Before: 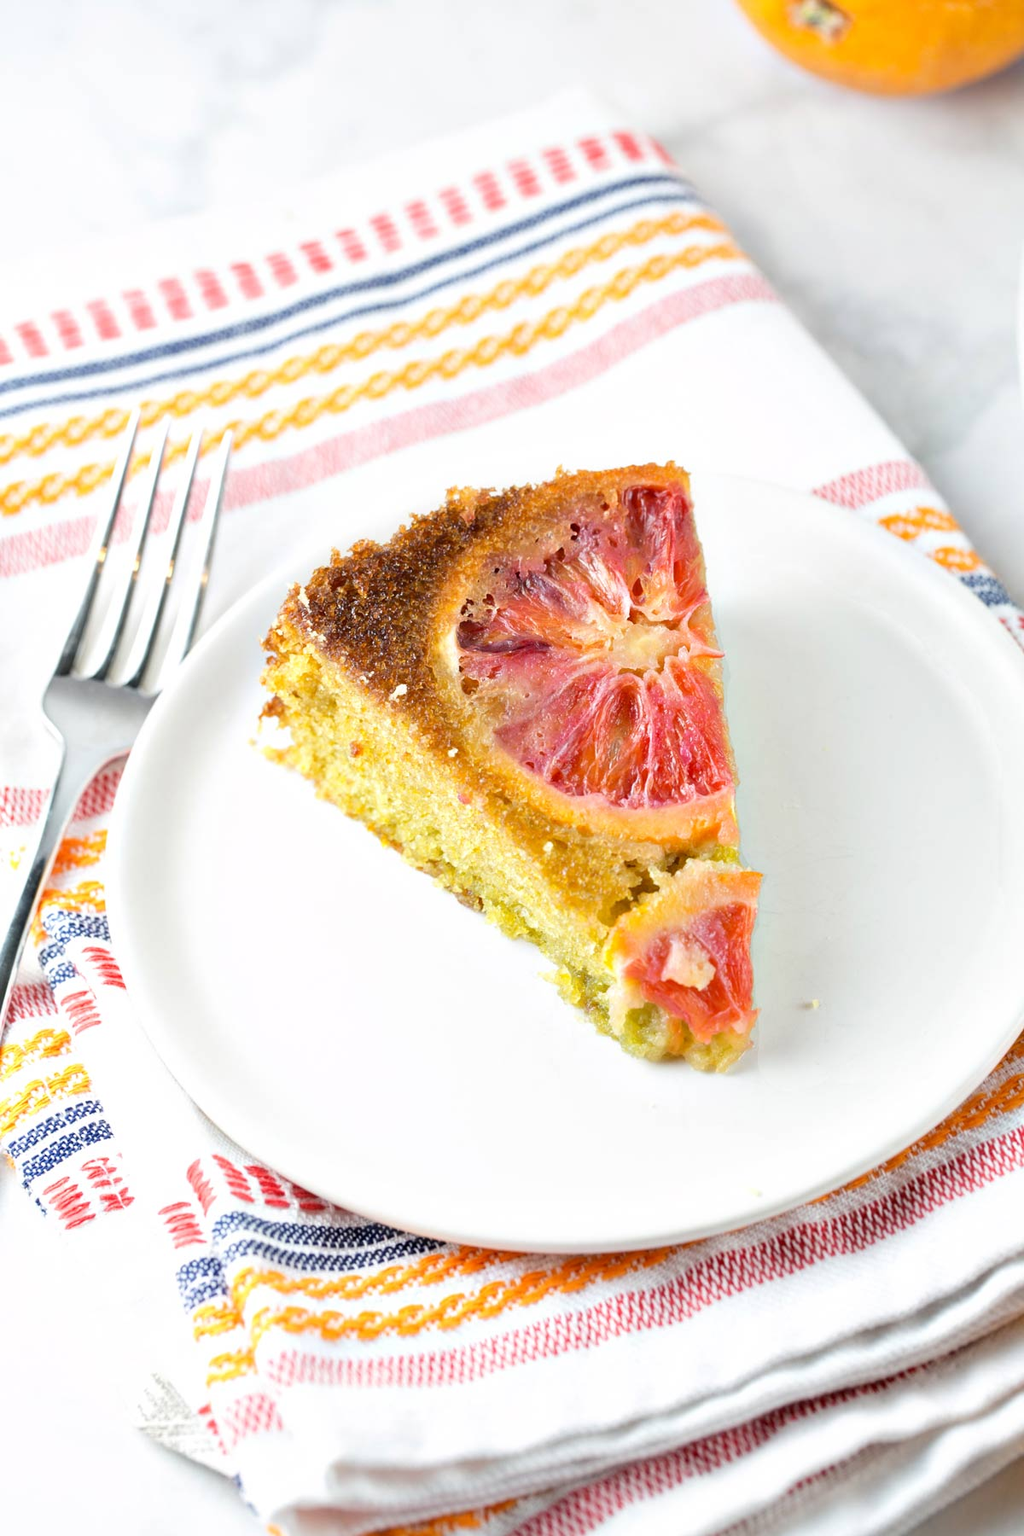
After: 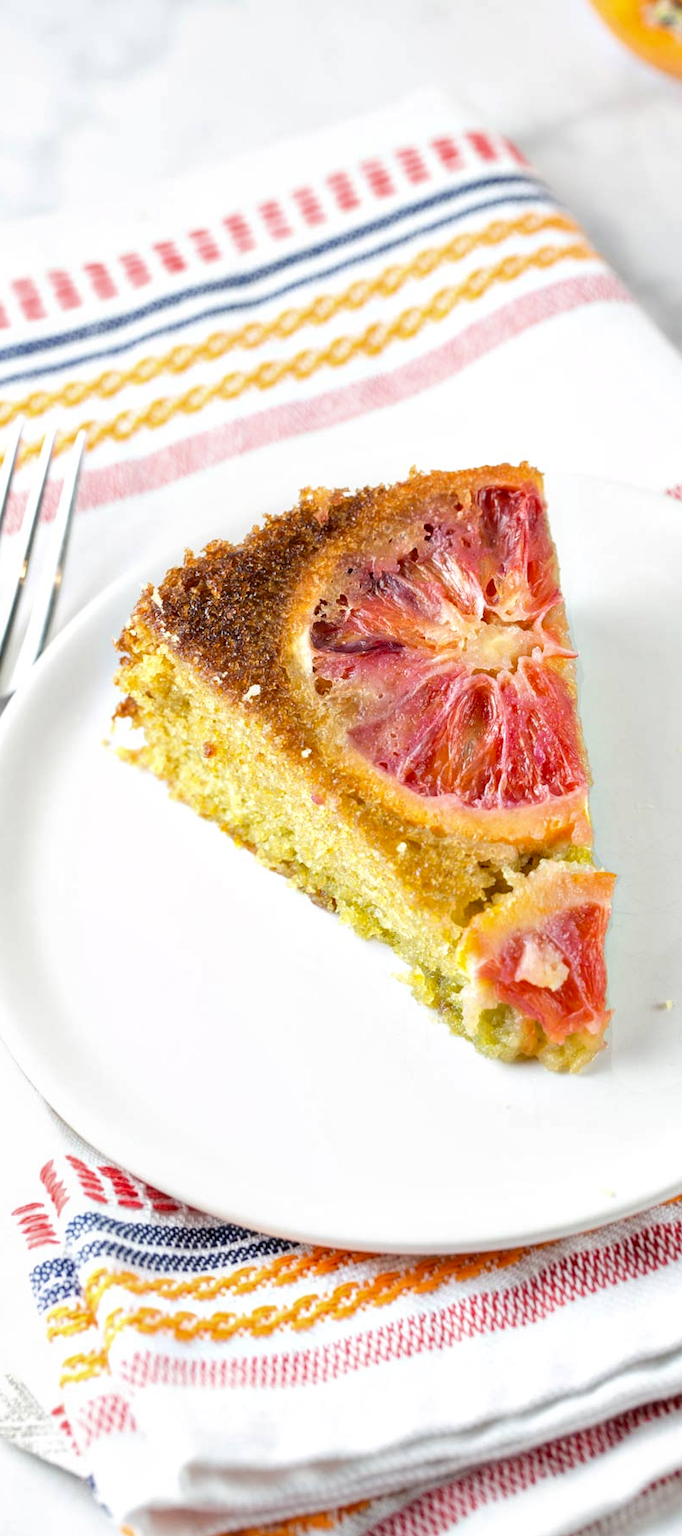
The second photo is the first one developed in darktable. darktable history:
exposure: exposure -0.041 EV, compensate highlight preservation false
crop and rotate: left 14.385%, right 18.948%
local contrast: on, module defaults
